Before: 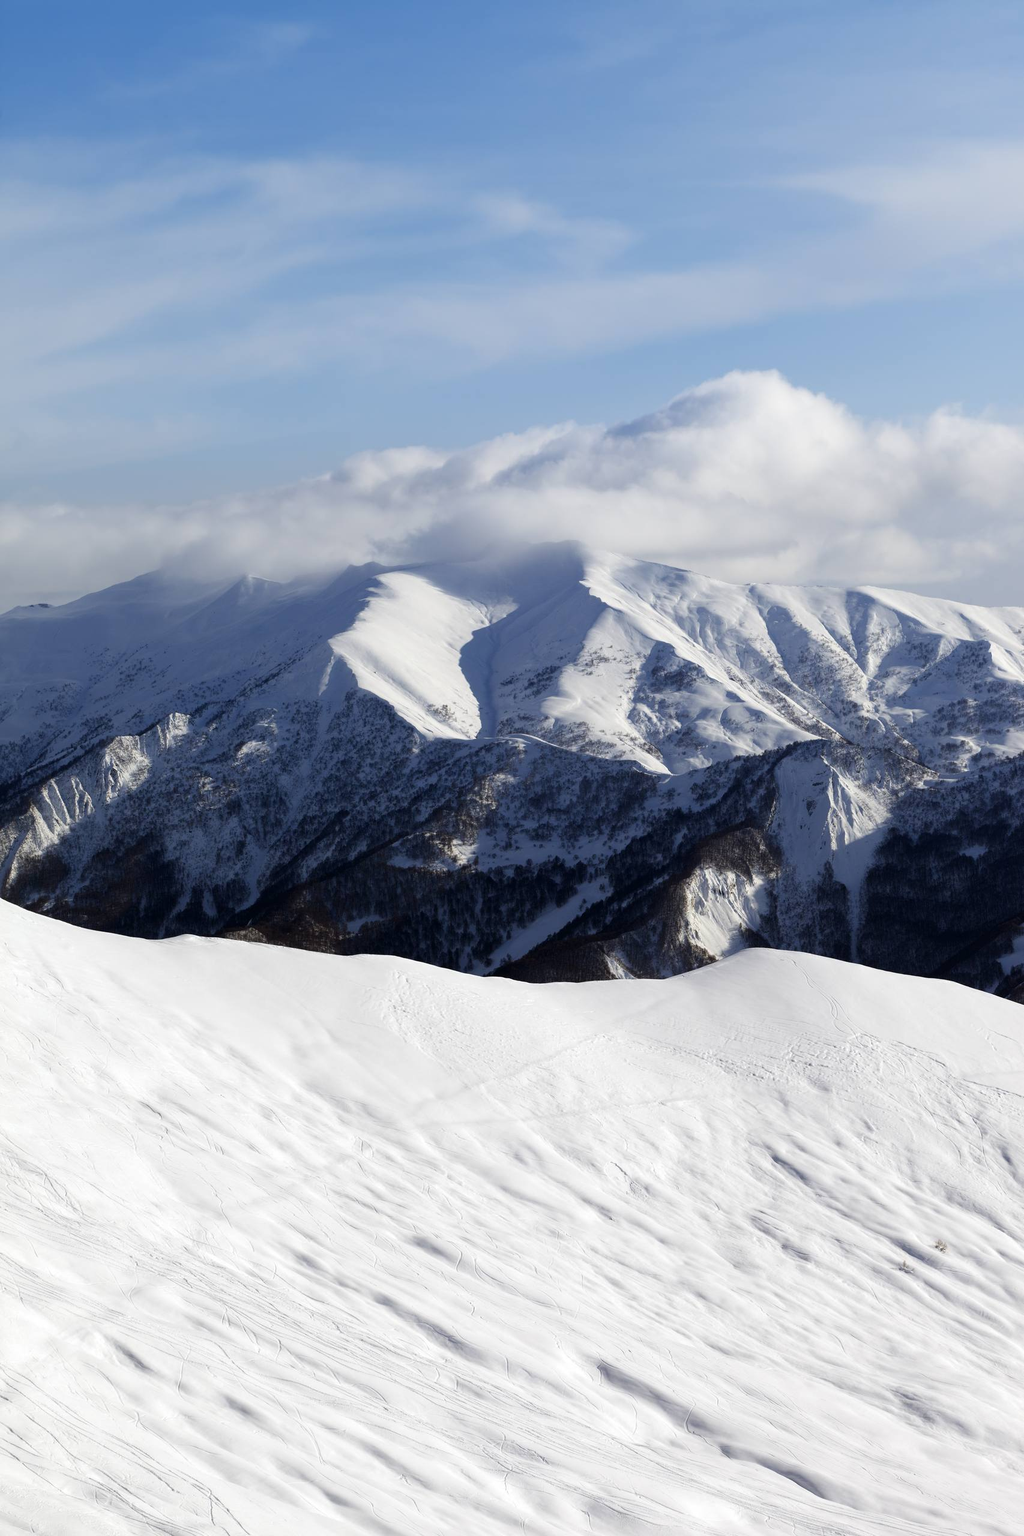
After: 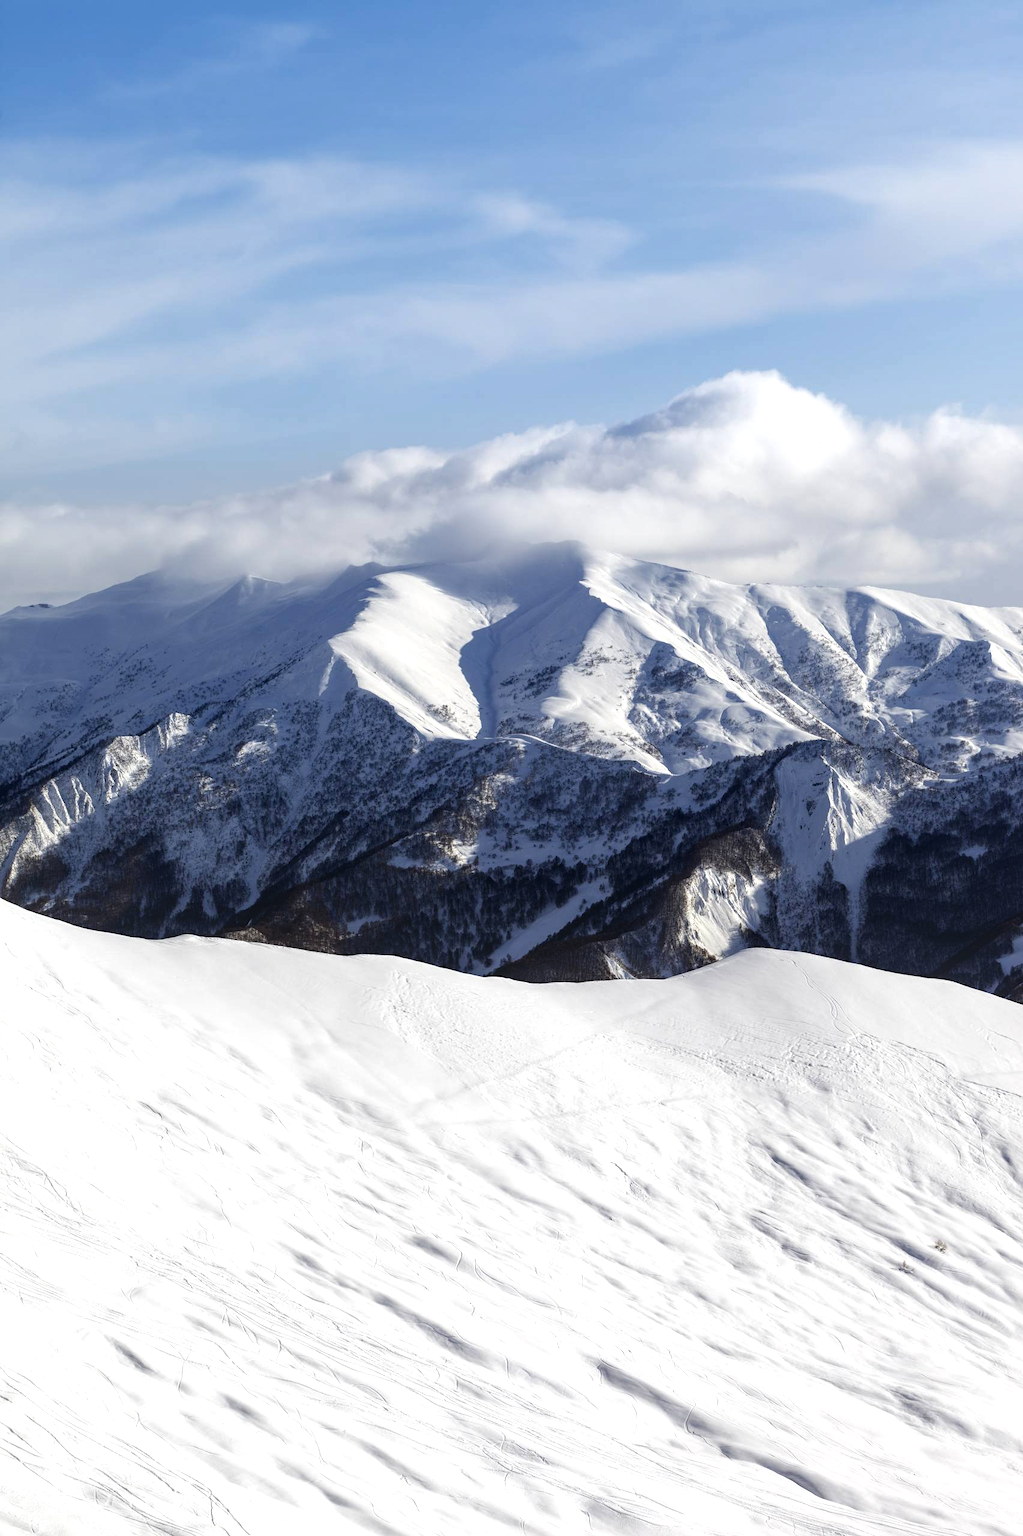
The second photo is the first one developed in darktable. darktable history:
tone equalizer: edges refinement/feathering 500, mask exposure compensation -1.57 EV, preserve details no
local contrast: on, module defaults
exposure: exposure 0.291 EV, compensate highlight preservation false
